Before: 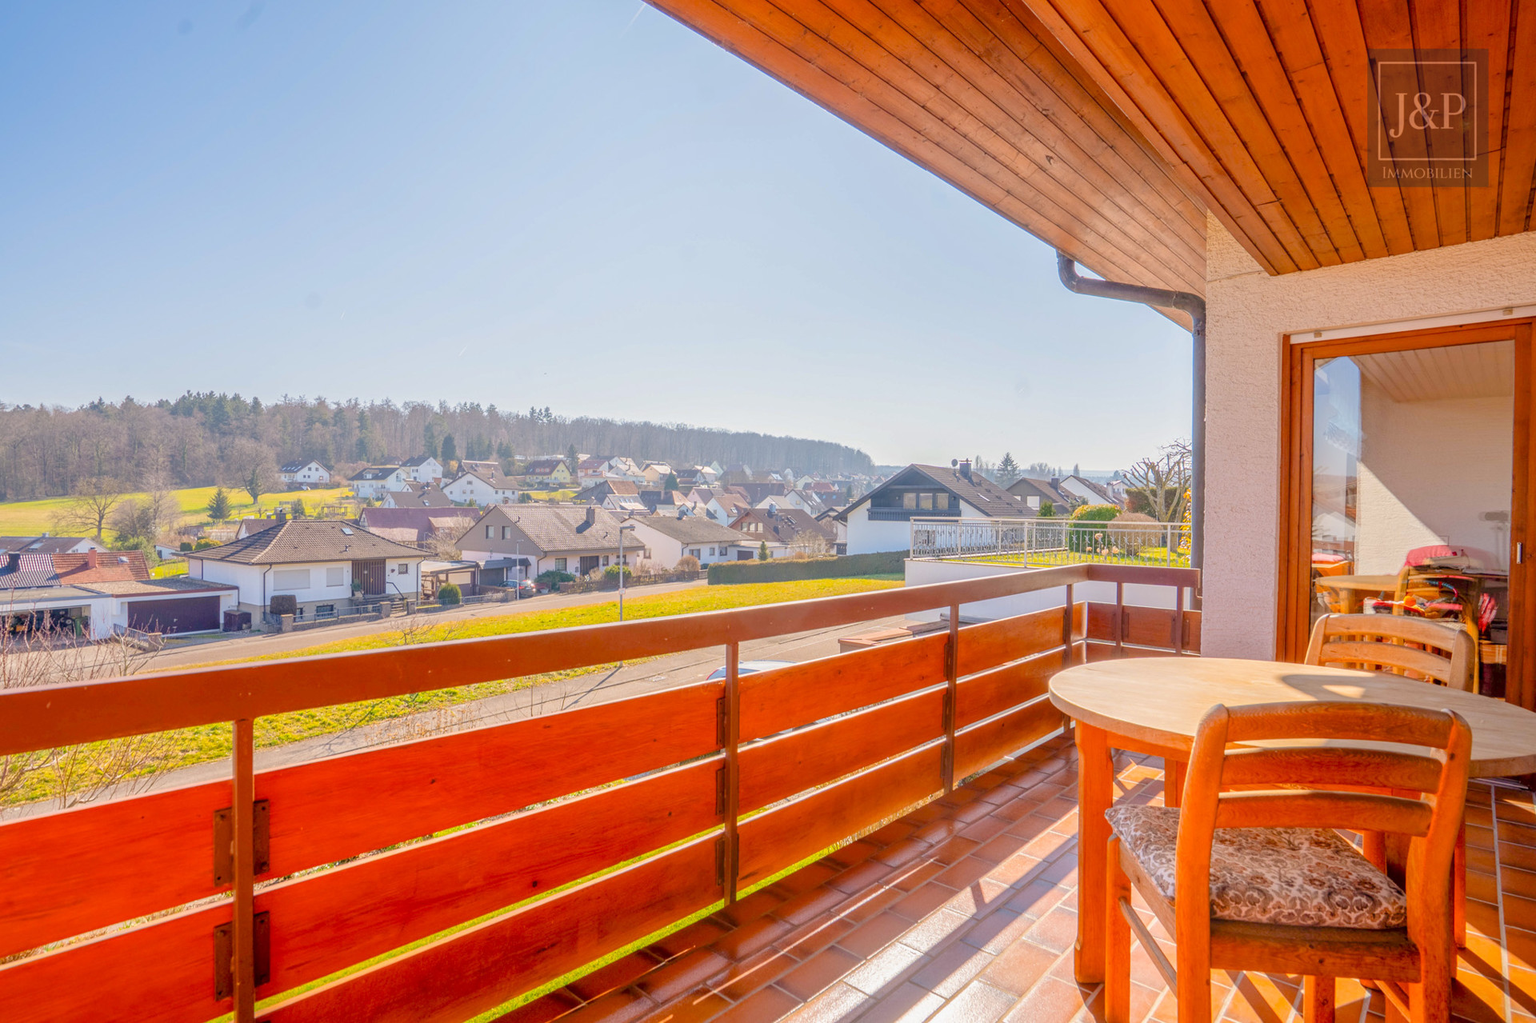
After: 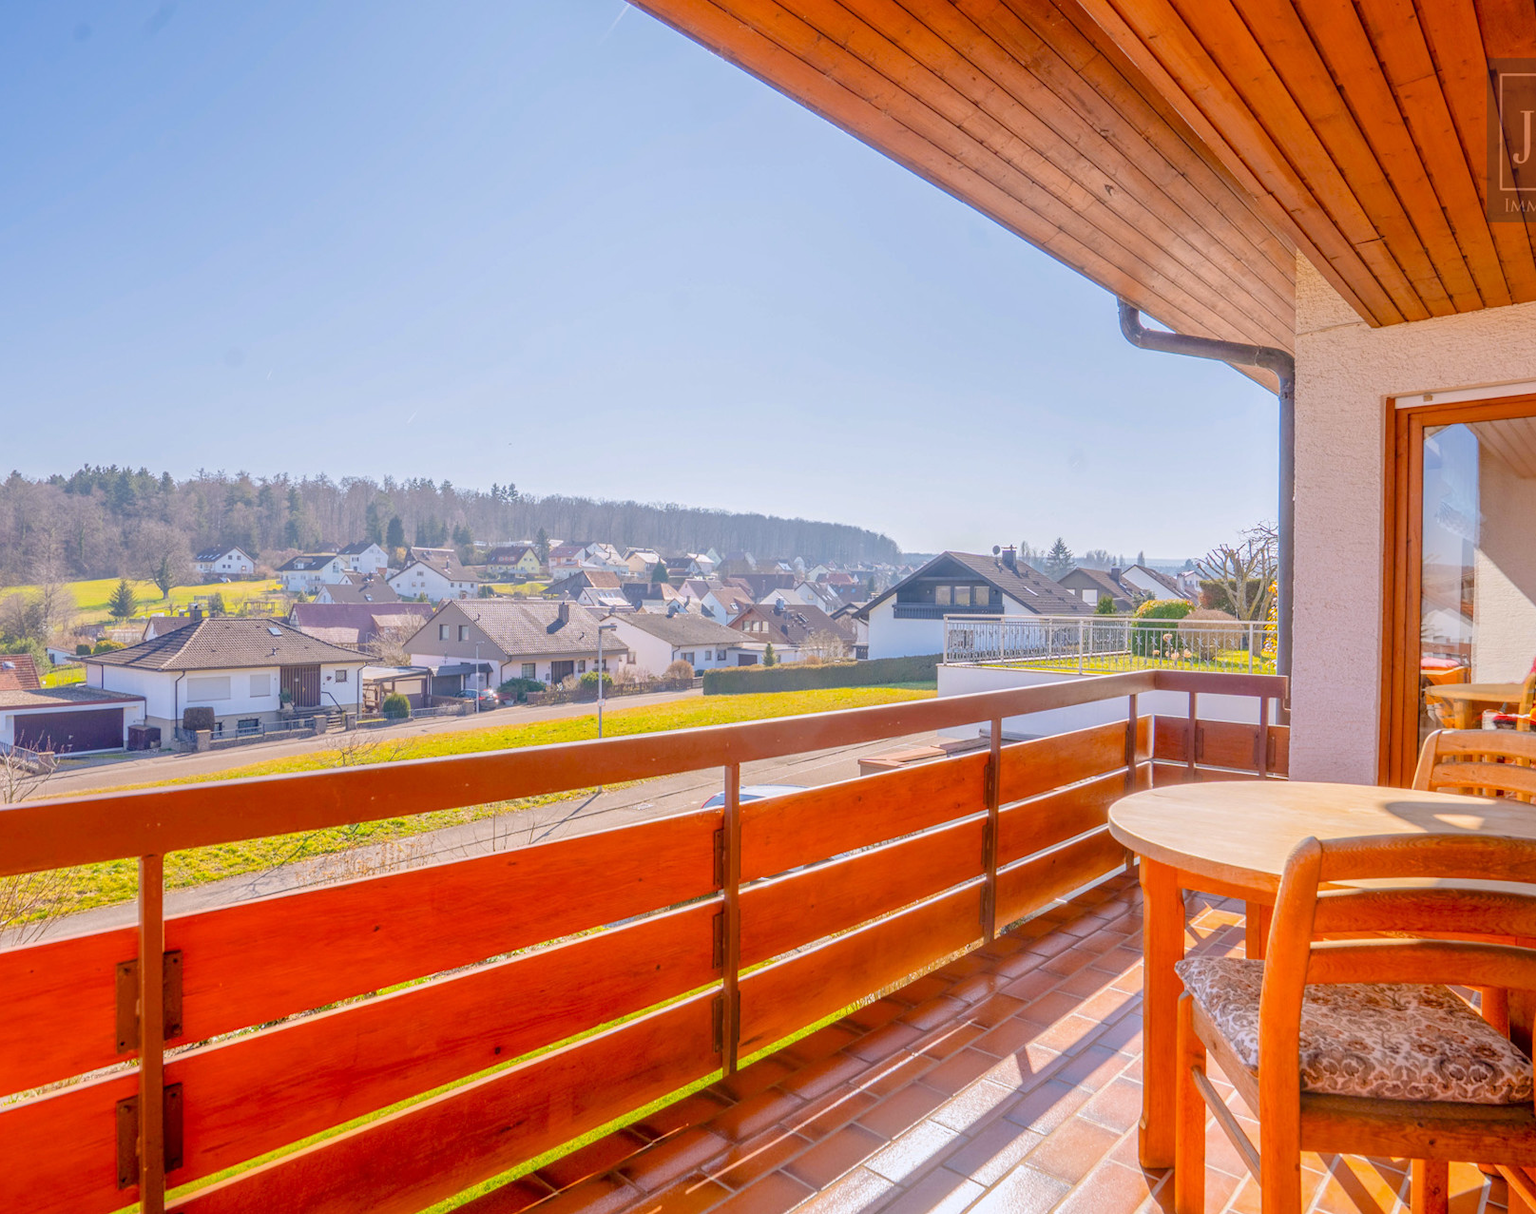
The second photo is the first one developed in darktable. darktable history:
white balance: red 0.984, blue 1.059
color zones: curves: ch0 [(0, 0.5) (0.143, 0.5) (0.286, 0.5) (0.429, 0.495) (0.571, 0.437) (0.714, 0.44) (0.857, 0.496) (1, 0.5)]
crop: left 7.598%, right 7.873%
